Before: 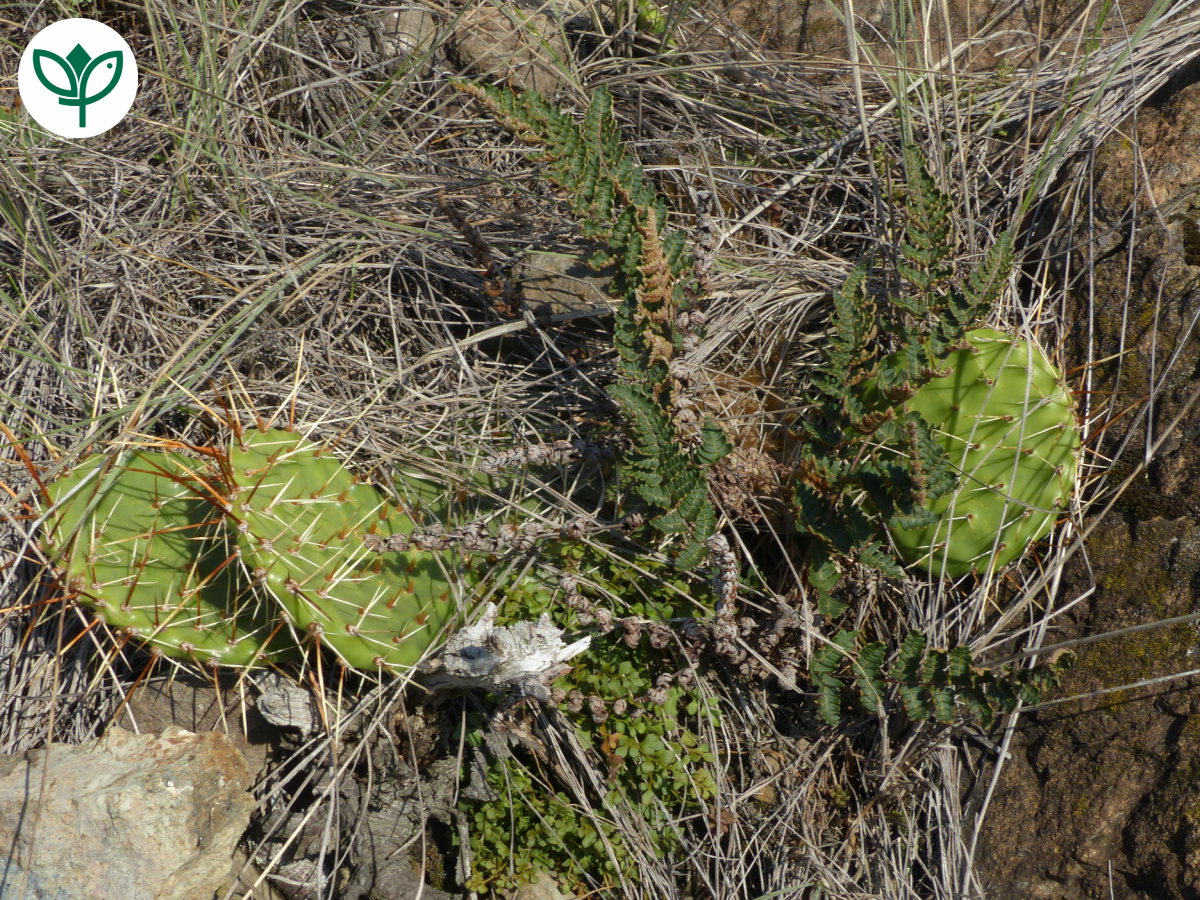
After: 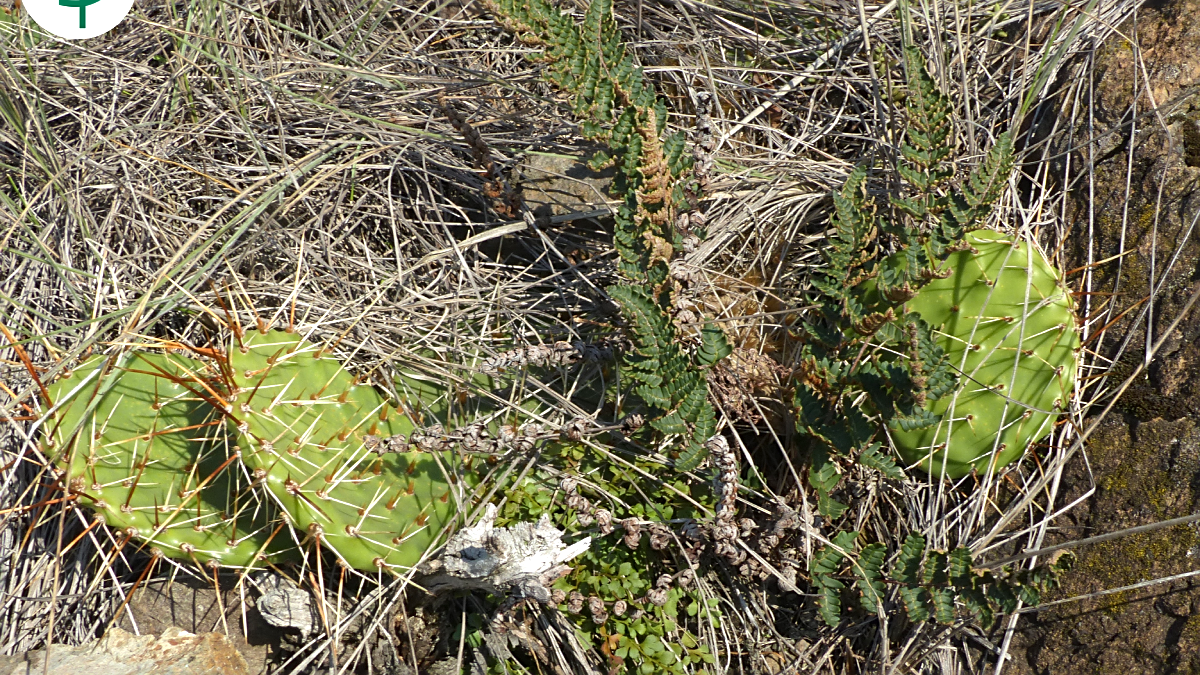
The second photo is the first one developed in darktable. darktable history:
crop: top 11.045%, bottom 13.937%
exposure: black level correction 0, exposure 0.499 EV, compensate exposure bias true, compensate highlight preservation false
sharpen: on, module defaults
